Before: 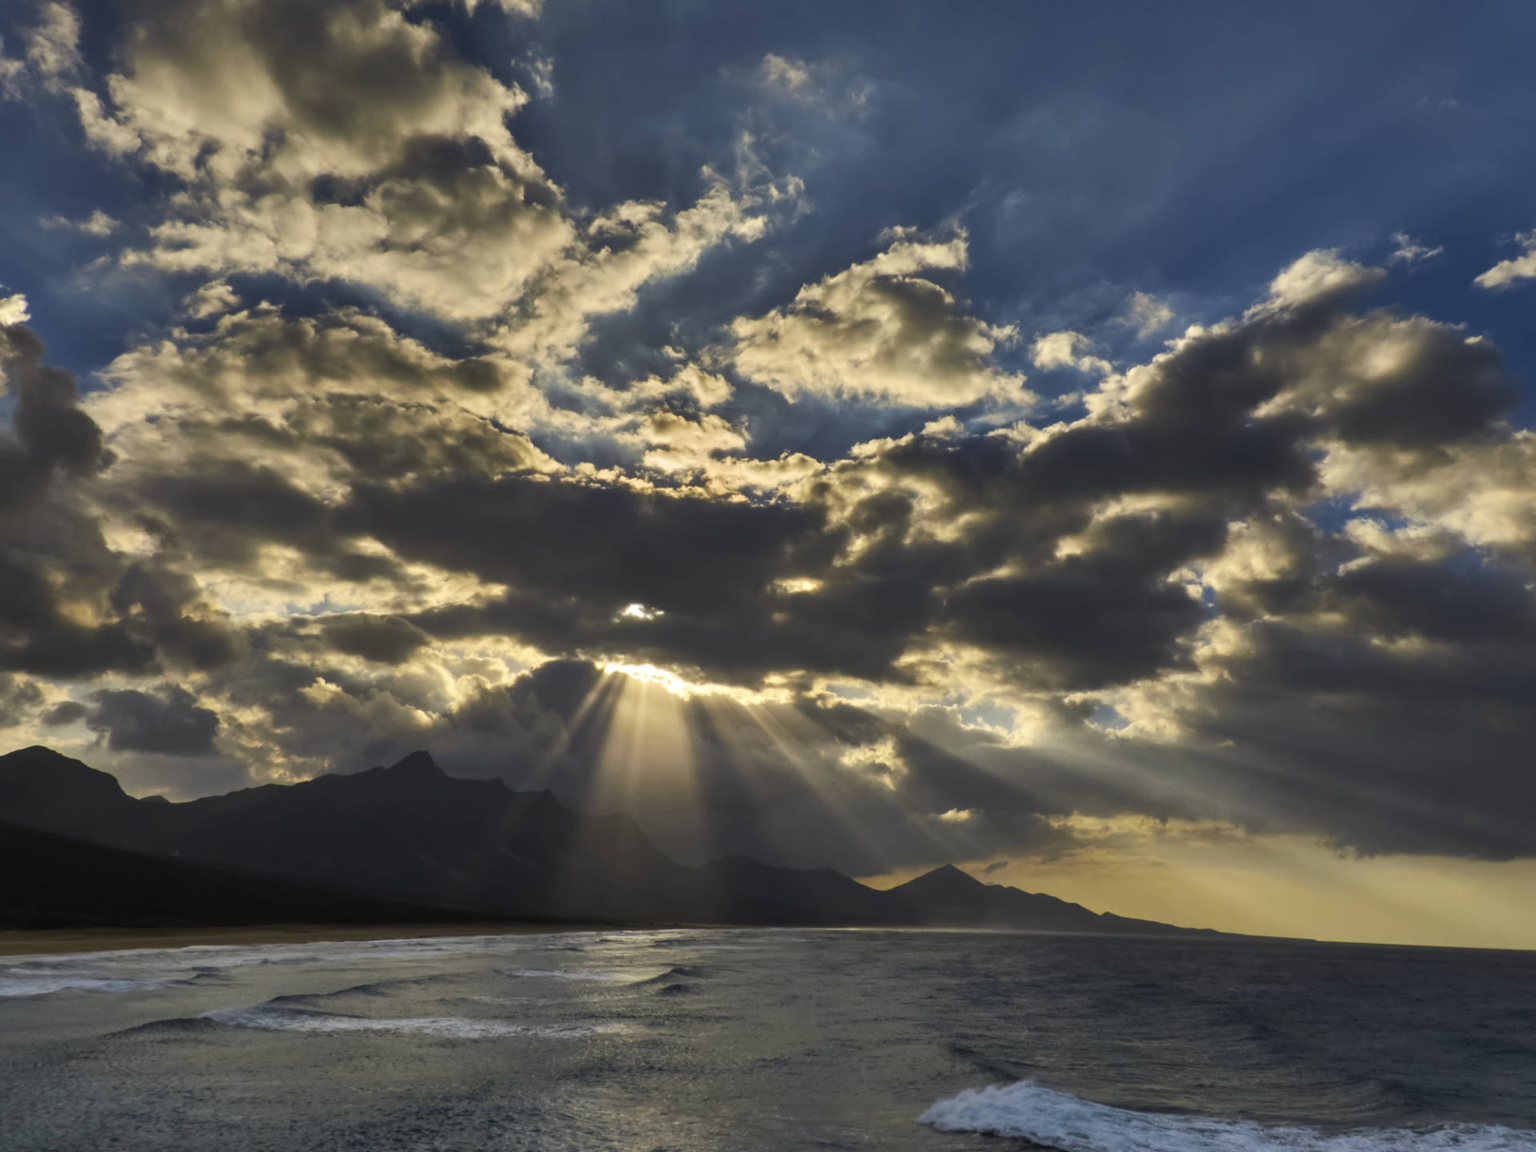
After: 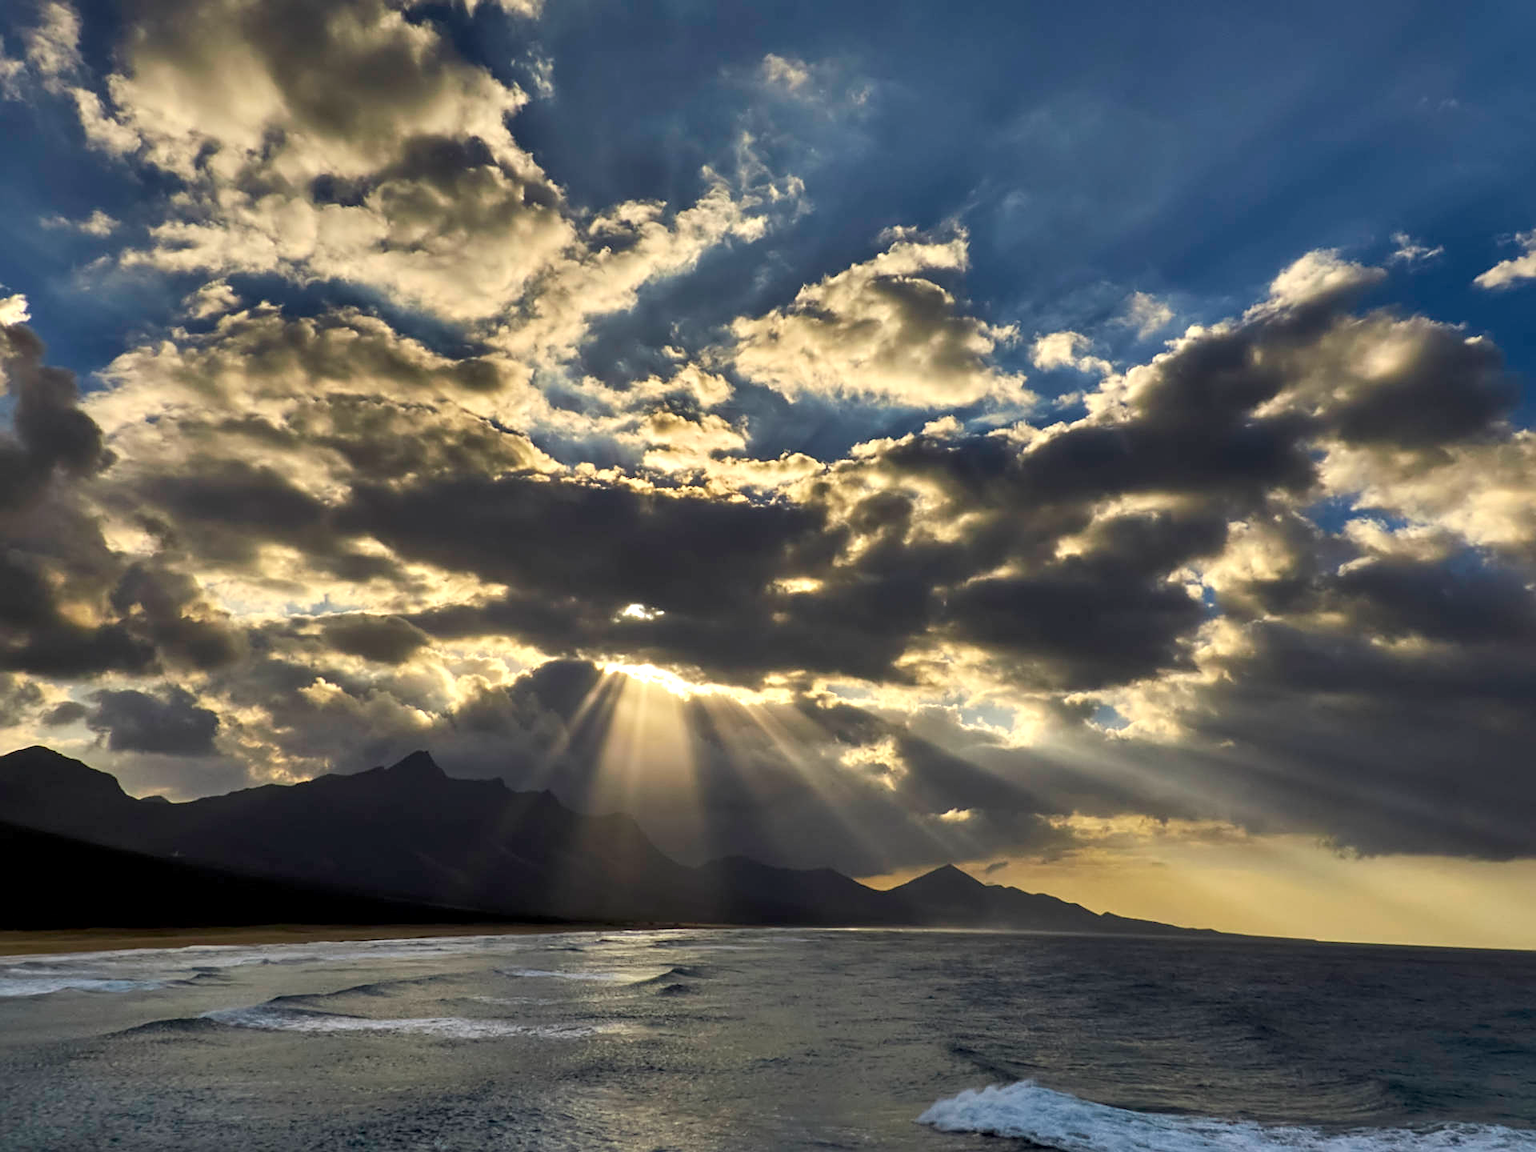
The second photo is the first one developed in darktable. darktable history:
exposure: black level correction 0.003, exposure 0.383 EV, compensate highlight preservation false
sharpen: on, module defaults
contrast brightness saturation: contrast 0.05
